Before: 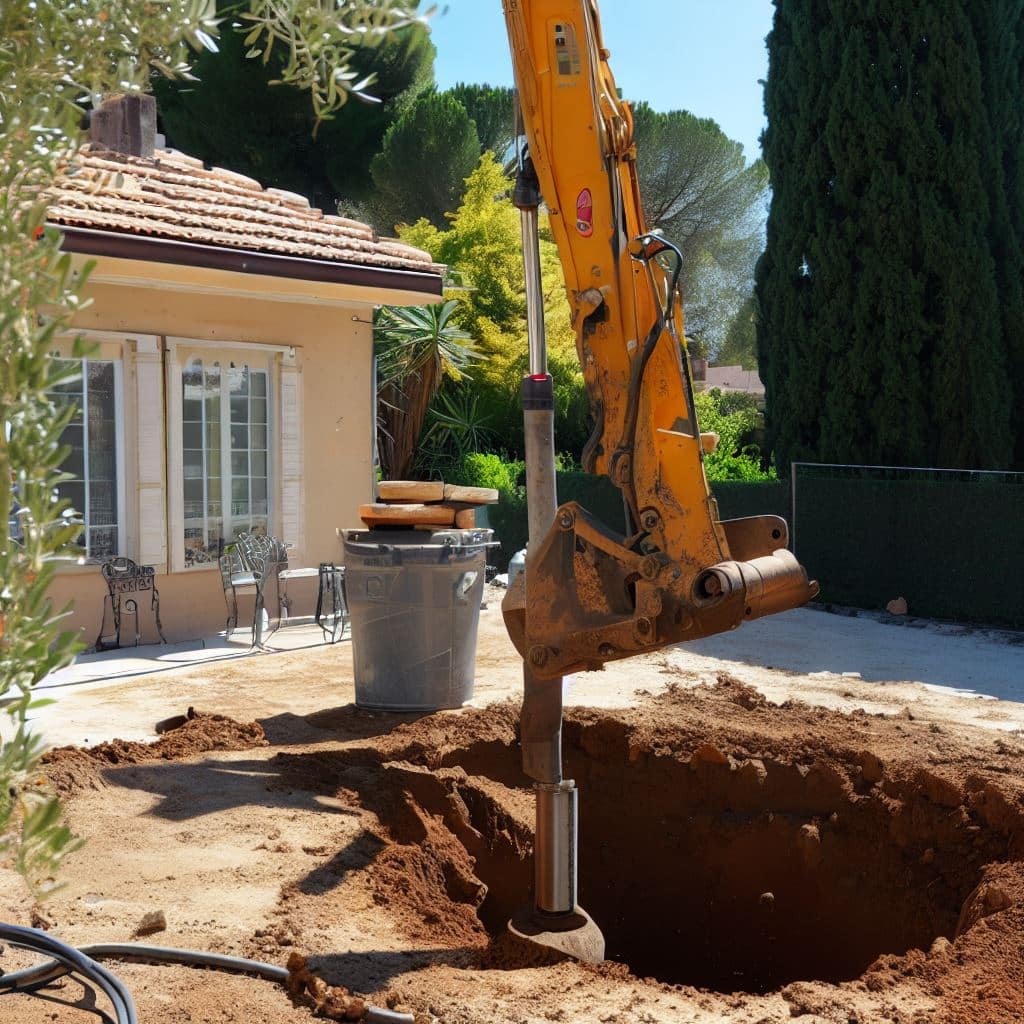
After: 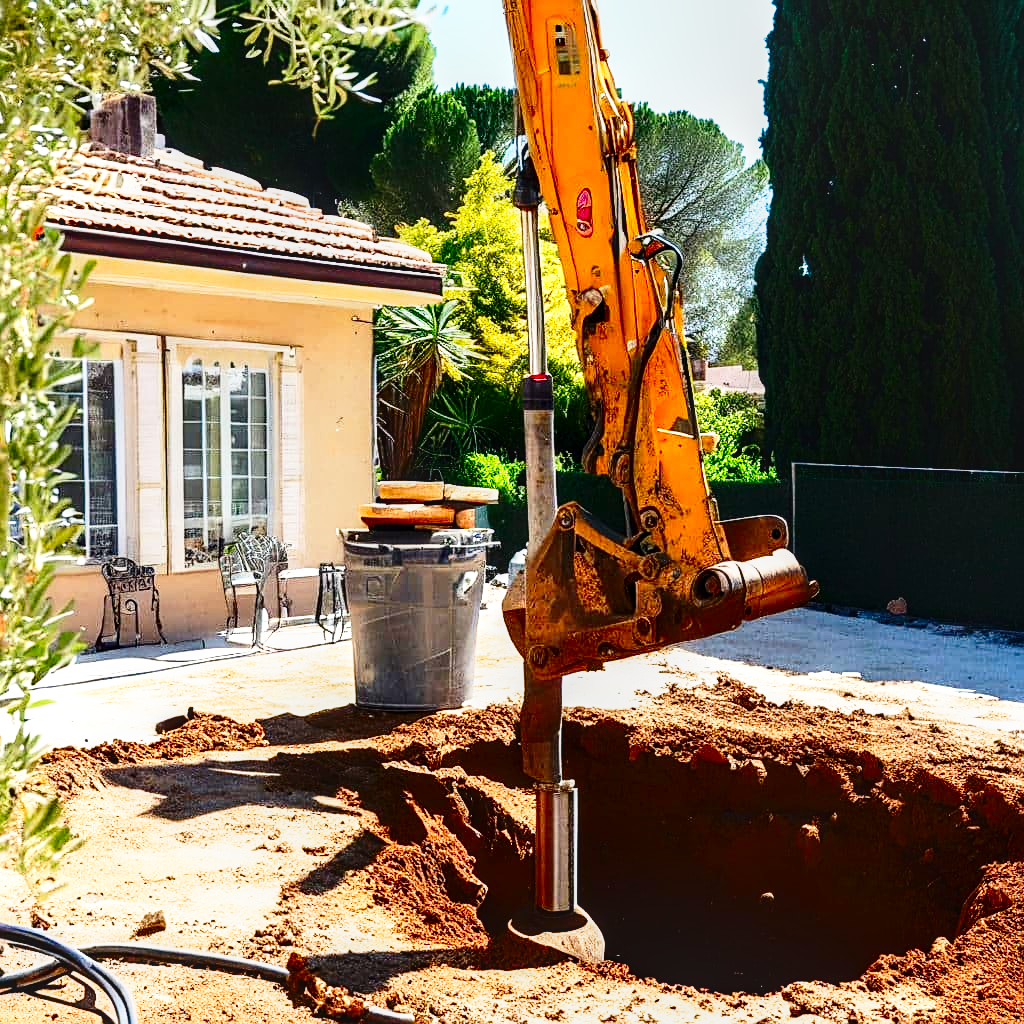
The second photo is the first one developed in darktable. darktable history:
local contrast: detail 130%
sharpen: on, module defaults
contrast brightness saturation: contrast 0.206, brightness -0.111, saturation 0.208
base curve: curves: ch0 [(0, 0) (0.026, 0.03) (0.109, 0.232) (0.351, 0.748) (0.669, 0.968) (1, 1)], preserve colors none
